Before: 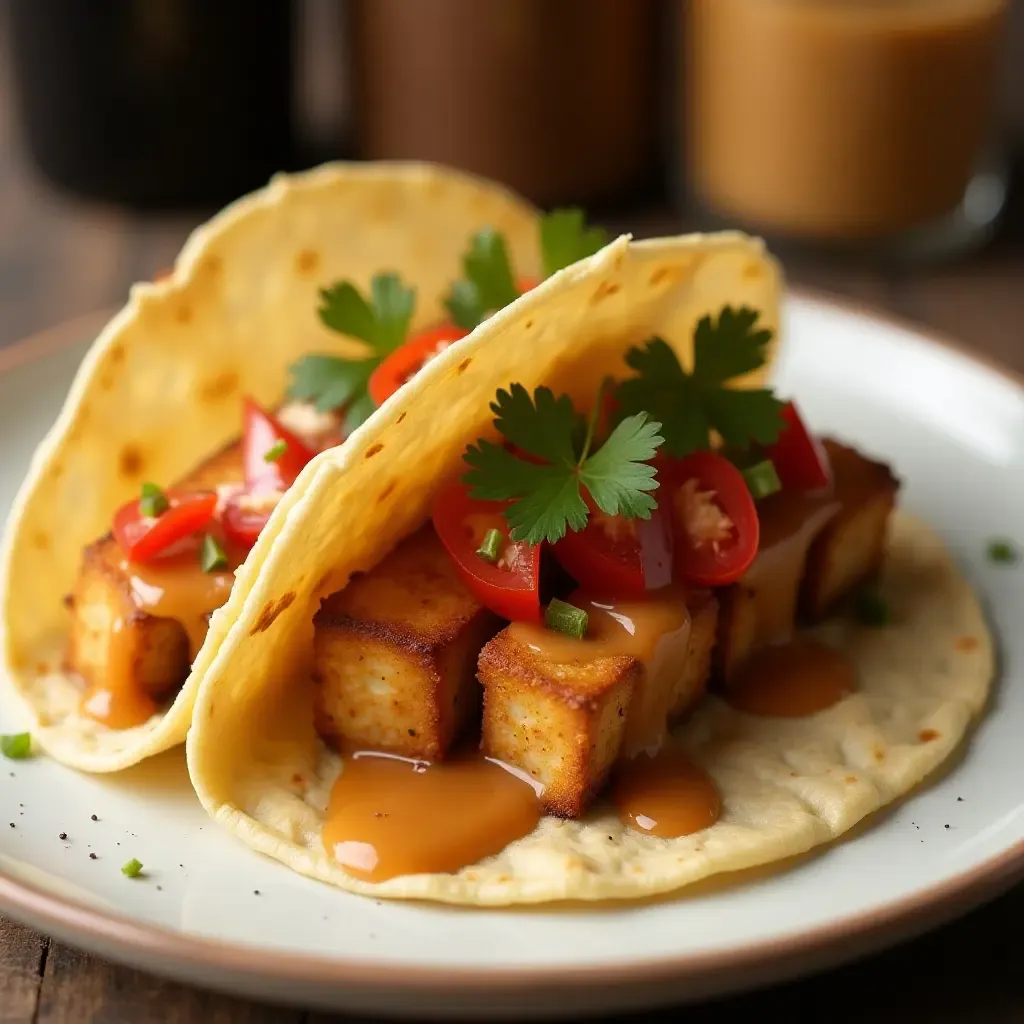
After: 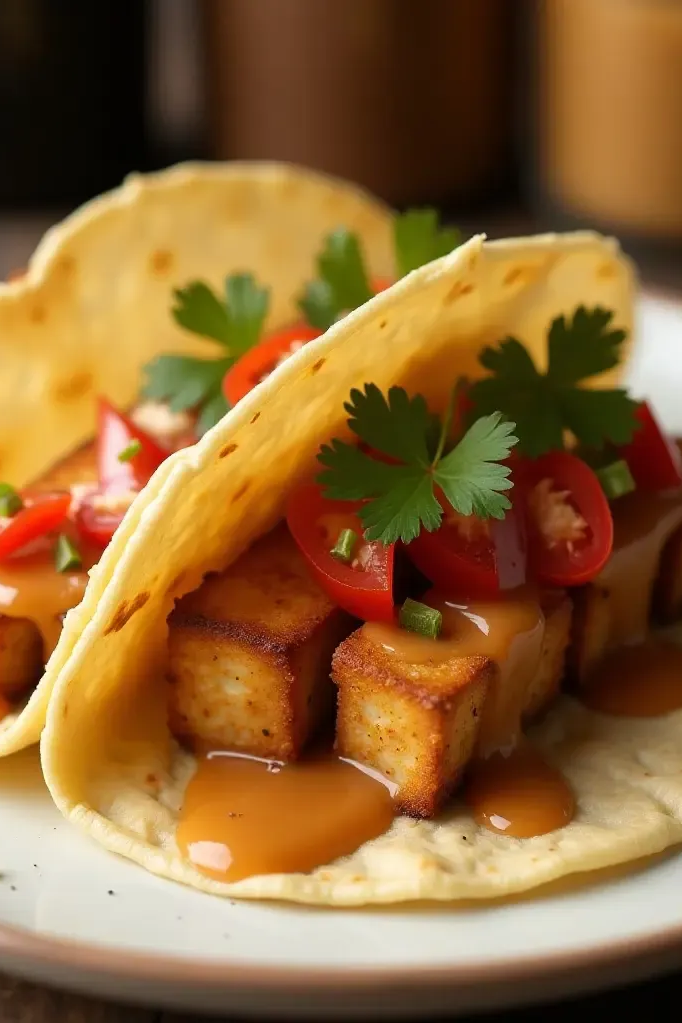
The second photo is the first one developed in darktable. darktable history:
crop and rotate: left 14.355%, right 18.953%
